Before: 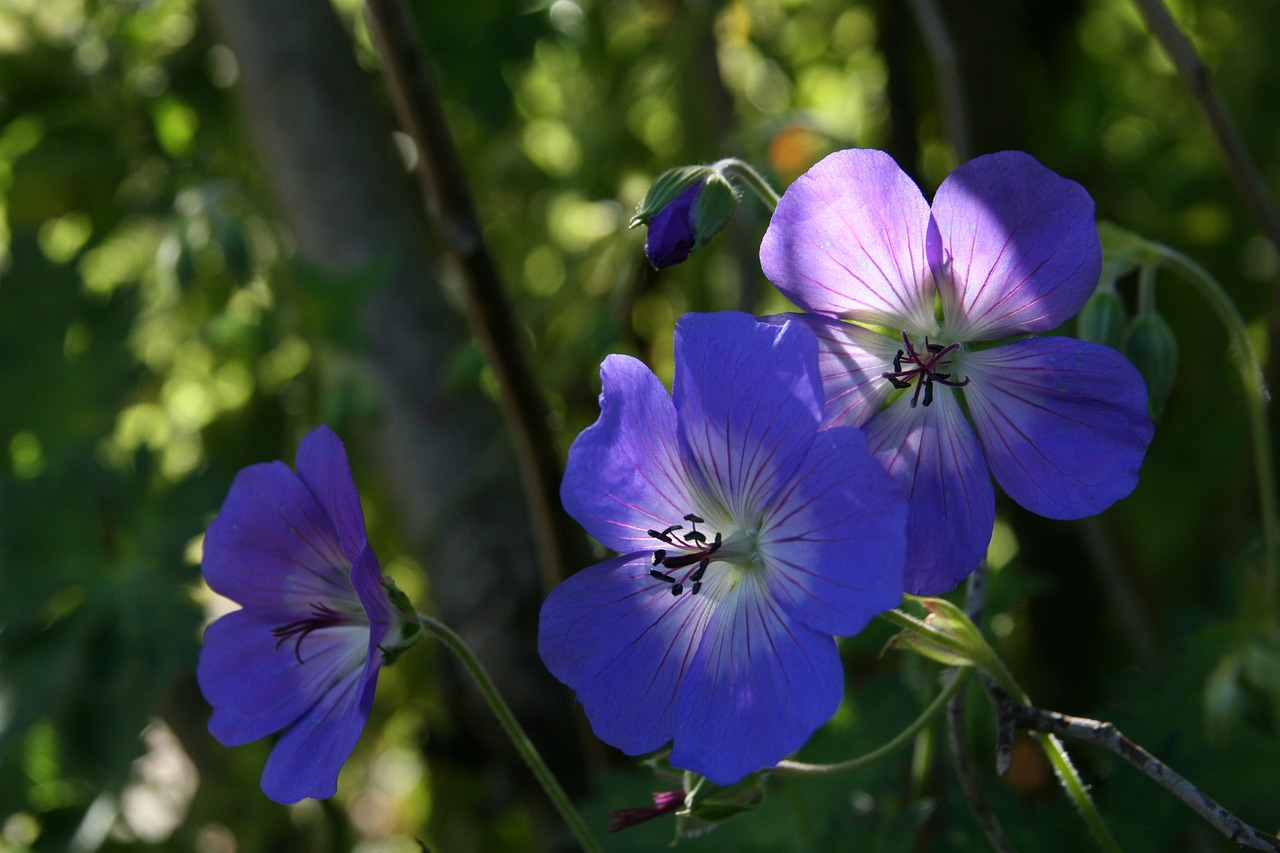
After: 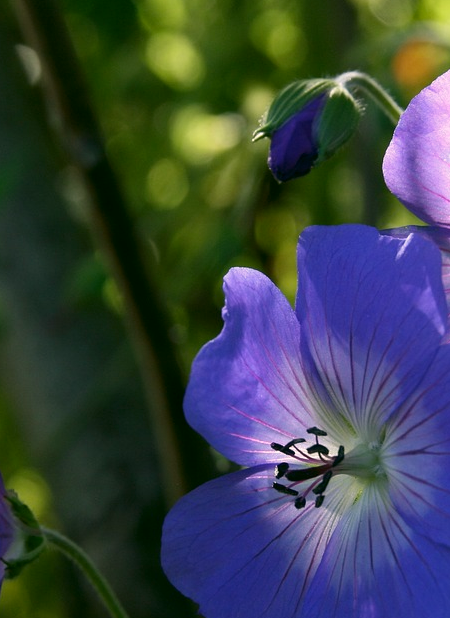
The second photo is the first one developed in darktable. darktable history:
color correction: highlights a* 4.02, highlights b* 4.98, shadows a* -7.55, shadows b* 4.98
crop and rotate: left 29.476%, top 10.214%, right 35.32%, bottom 17.333%
